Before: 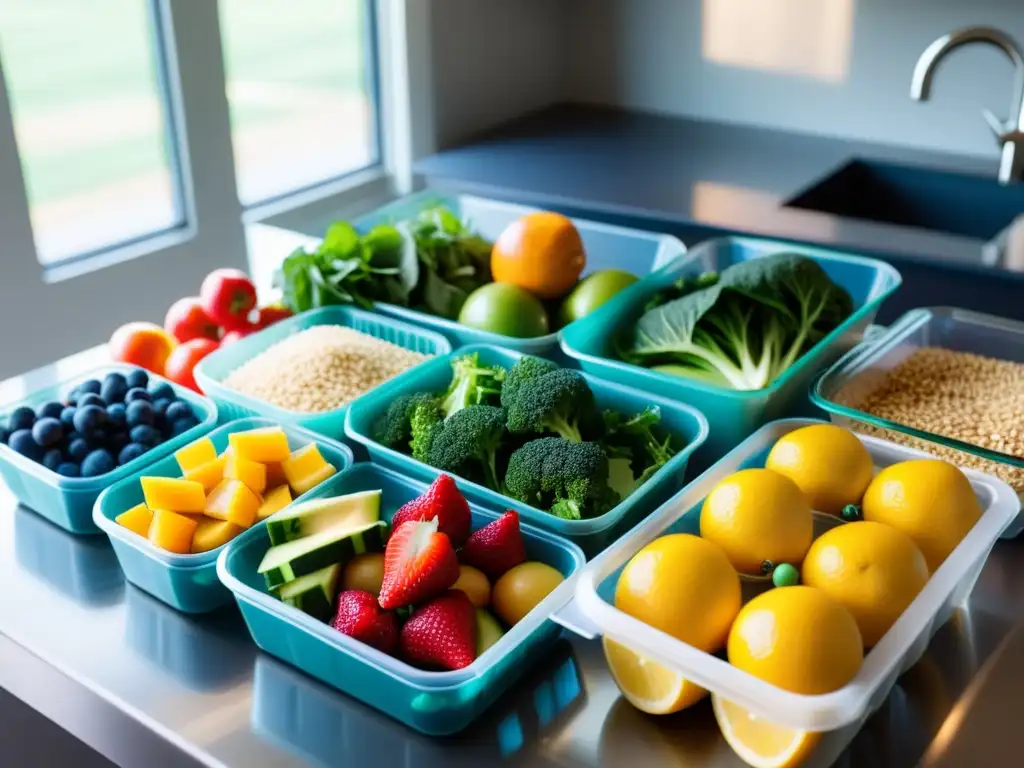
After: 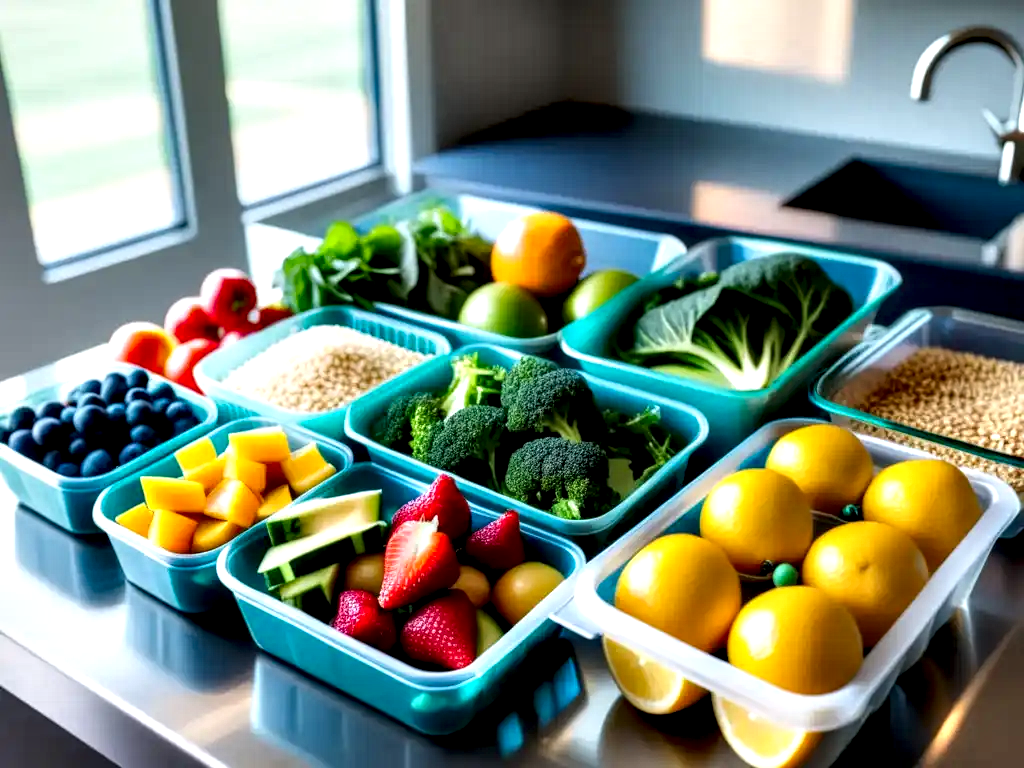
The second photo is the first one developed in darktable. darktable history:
contrast equalizer: octaves 7, y [[0.6 ×6], [0.55 ×6], [0 ×6], [0 ×6], [0 ×6]]
local contrast: on, module defaults
